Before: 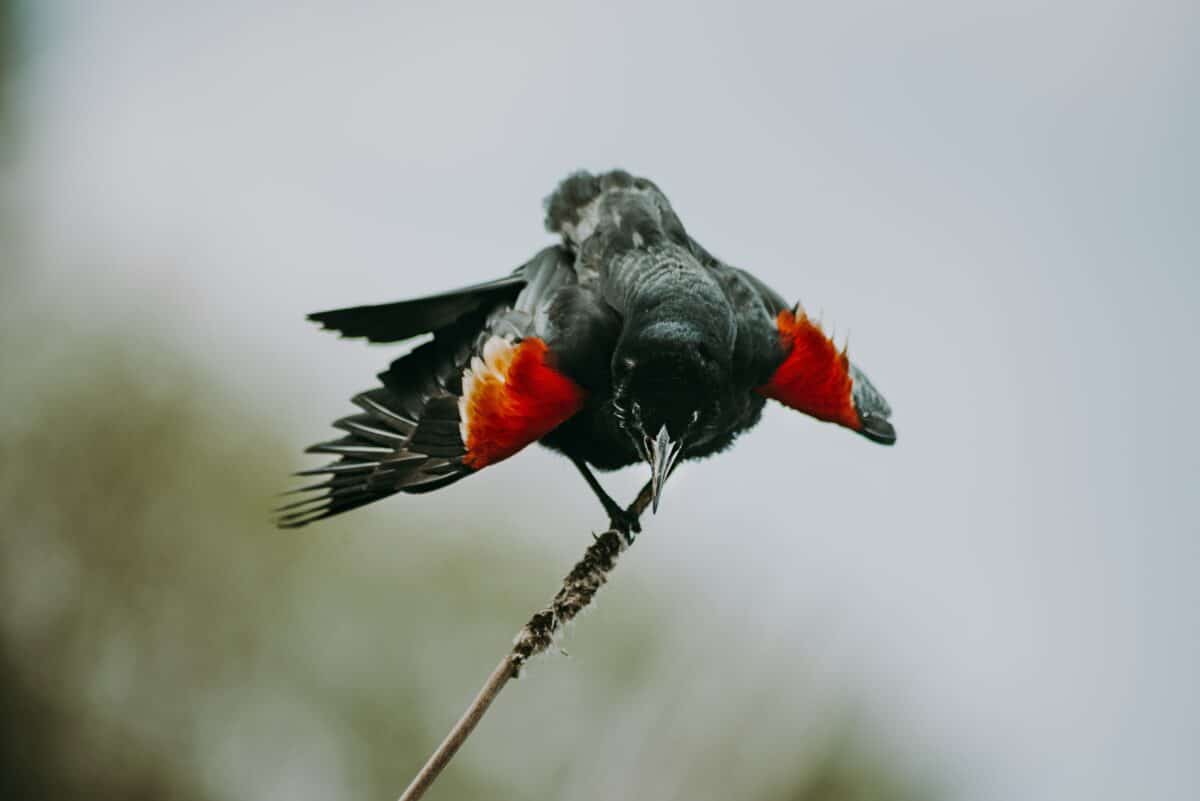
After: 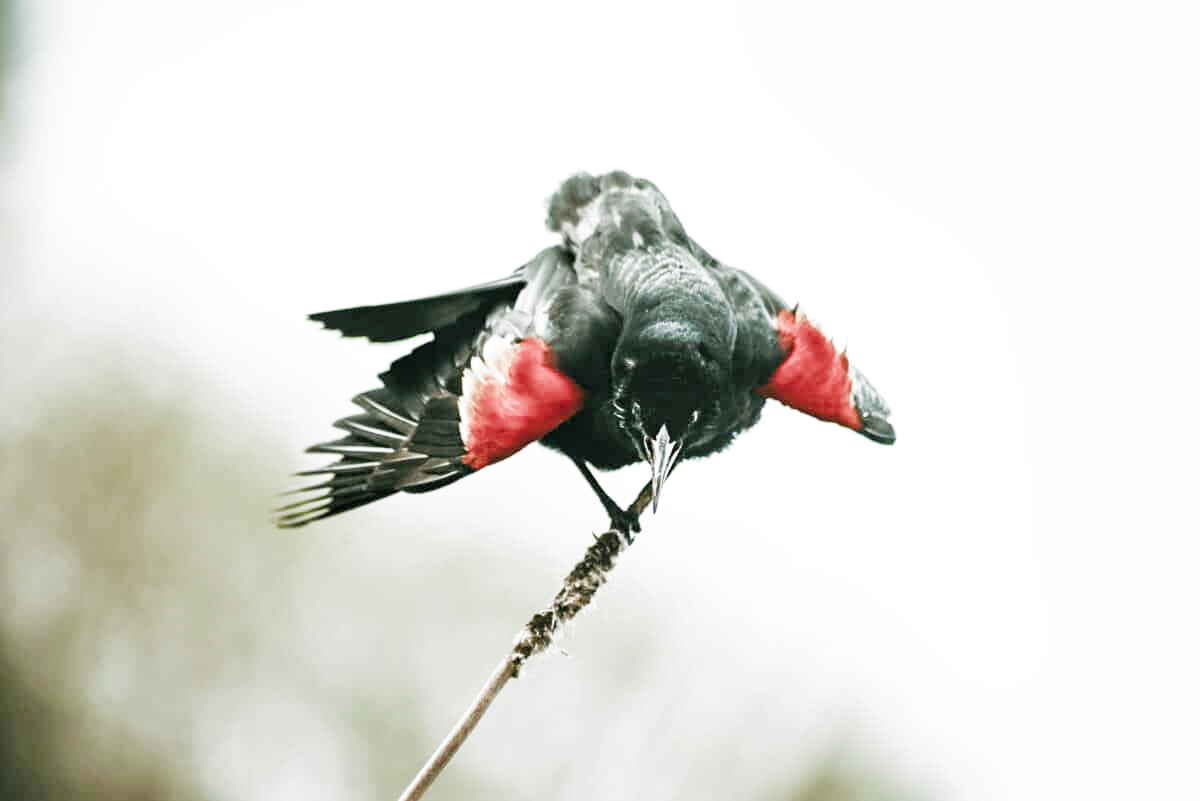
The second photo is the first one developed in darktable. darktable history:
exposure: exposure 1.989 EV, compensate highlight preservation false
filmic rgb: black relative exposure -7.65 EV, white relative exposure 4.56 EV, threshold 5.96 EV, hardness 3.61, preserve chrominance RGB euclidean norm (legacy), color science v4 (2020), iterations of high-quality reconstruction 0, enable highlight reconstruction true
